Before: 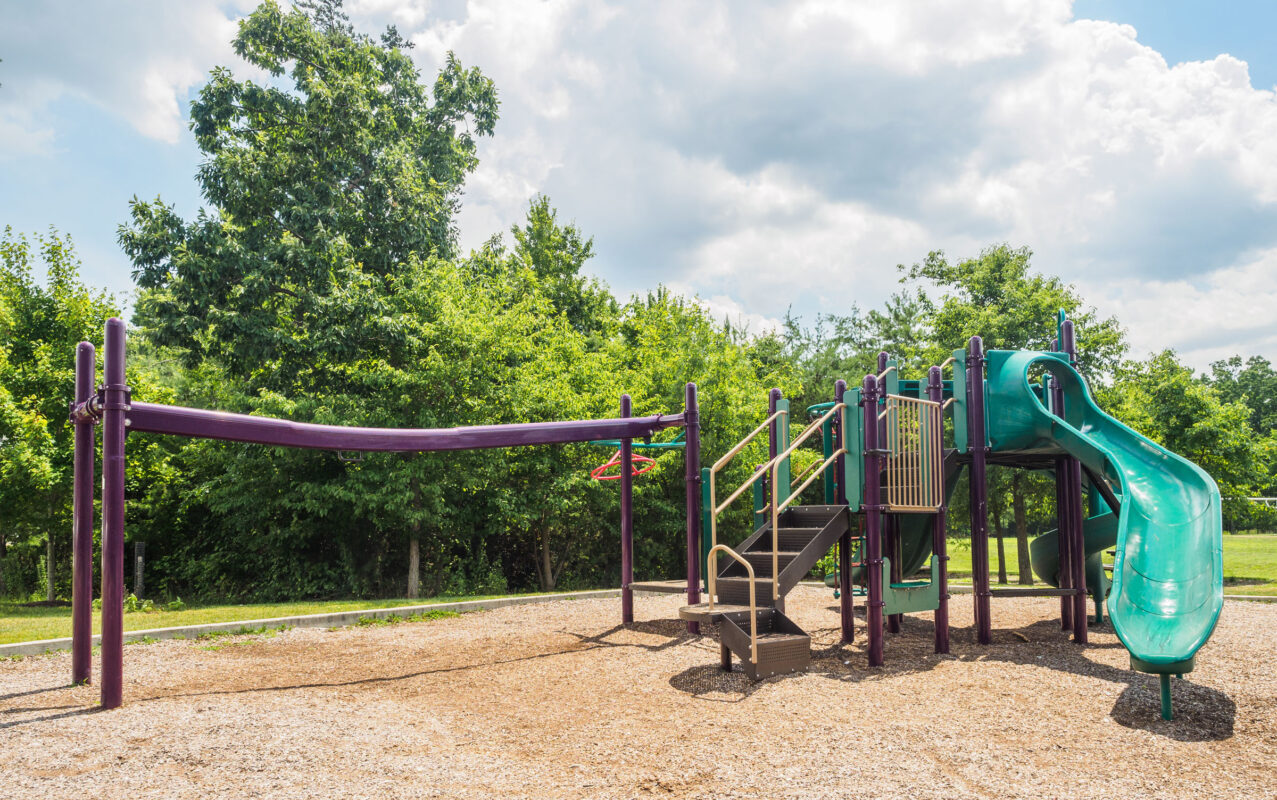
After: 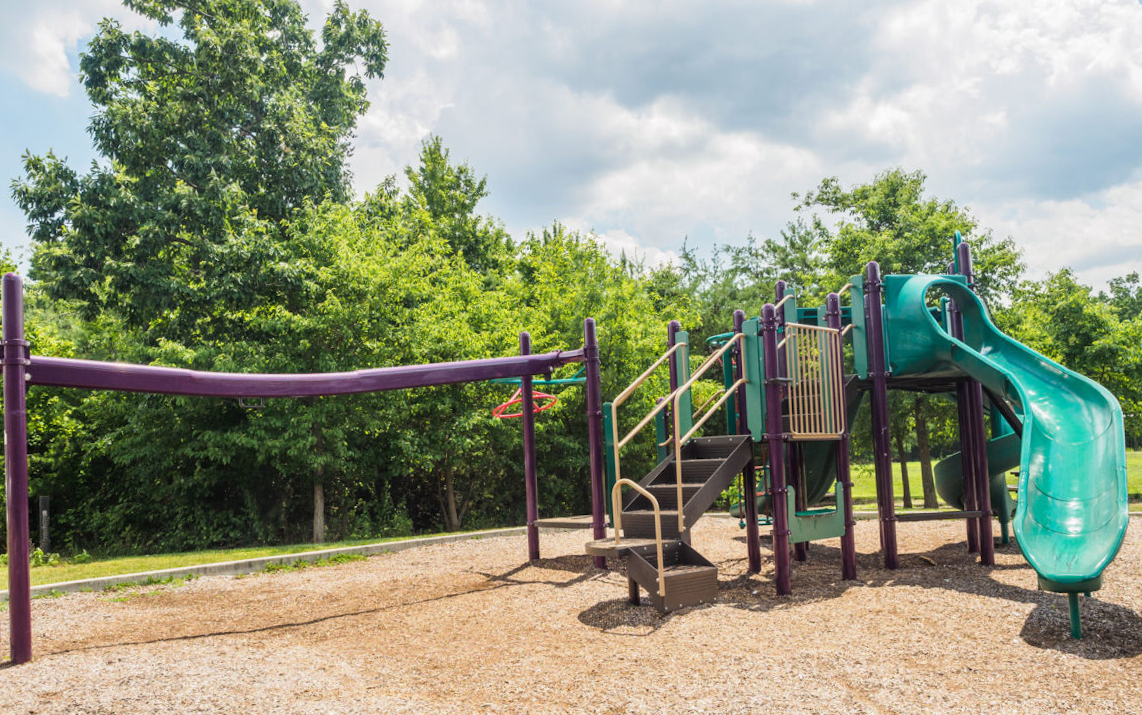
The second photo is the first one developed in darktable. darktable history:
crop and rotate: angle 1.96°, left 5.673%, top 5.673%
white balance: red 1, blue 1
